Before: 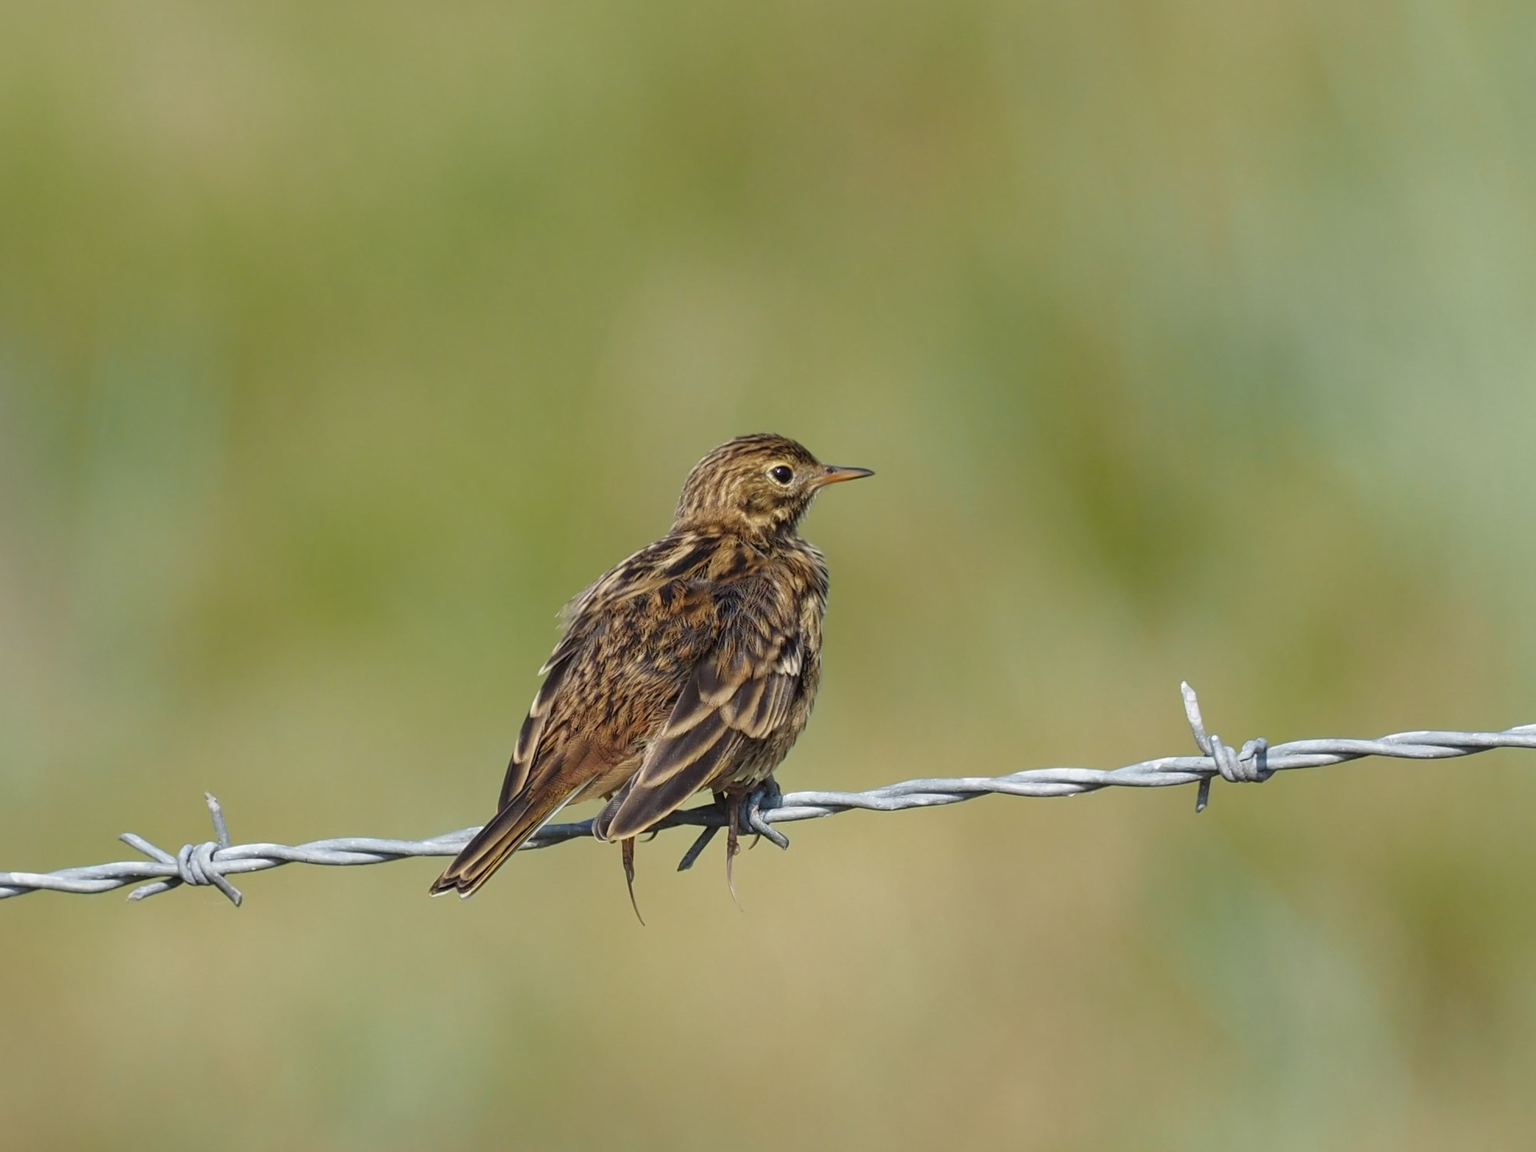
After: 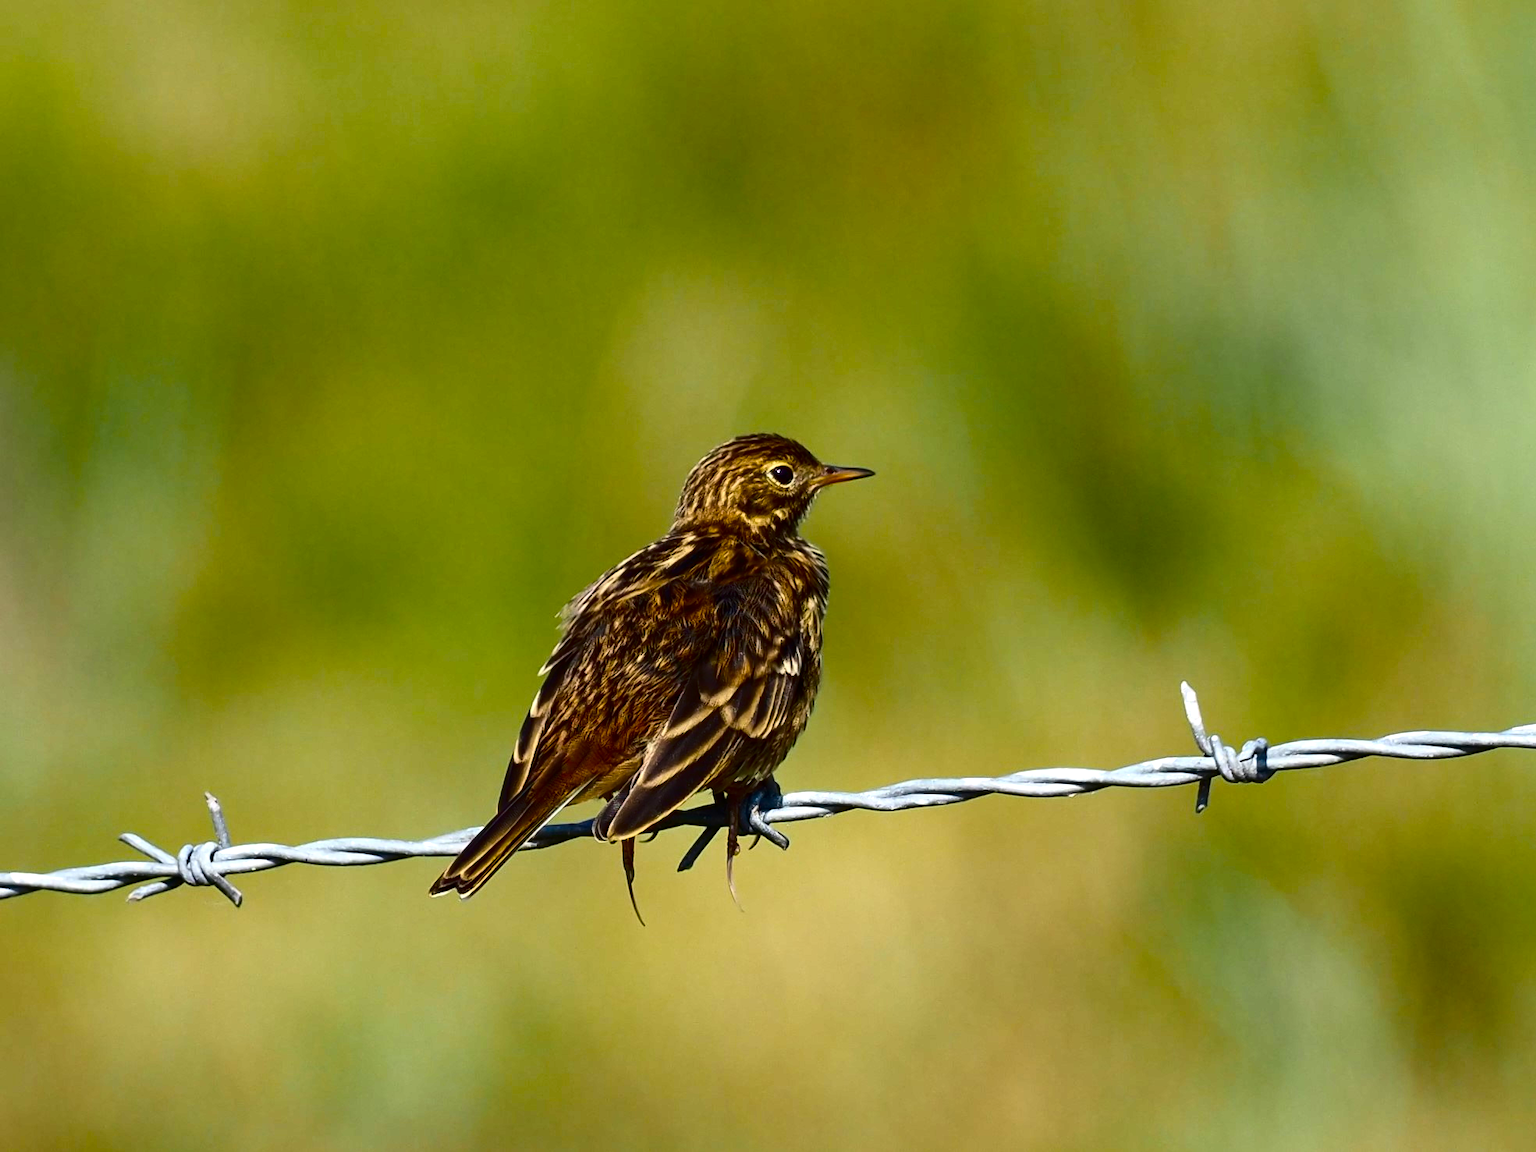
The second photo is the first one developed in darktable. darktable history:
contrast brightness saturation: contrast 0.241, brightness -0.226, saturation 0.139
color balance rgb: global offset › luminance 0.479%, global offset › hue 171.09°, perceptual saturation grading › global saturation 36.85%, perceptual saturation grading › shadows 36.032%, perceptual brilliance grading › global brilliance 14.562%, perceptual brilliance grading › shadows -35.545%, global vibrance 12.446%
